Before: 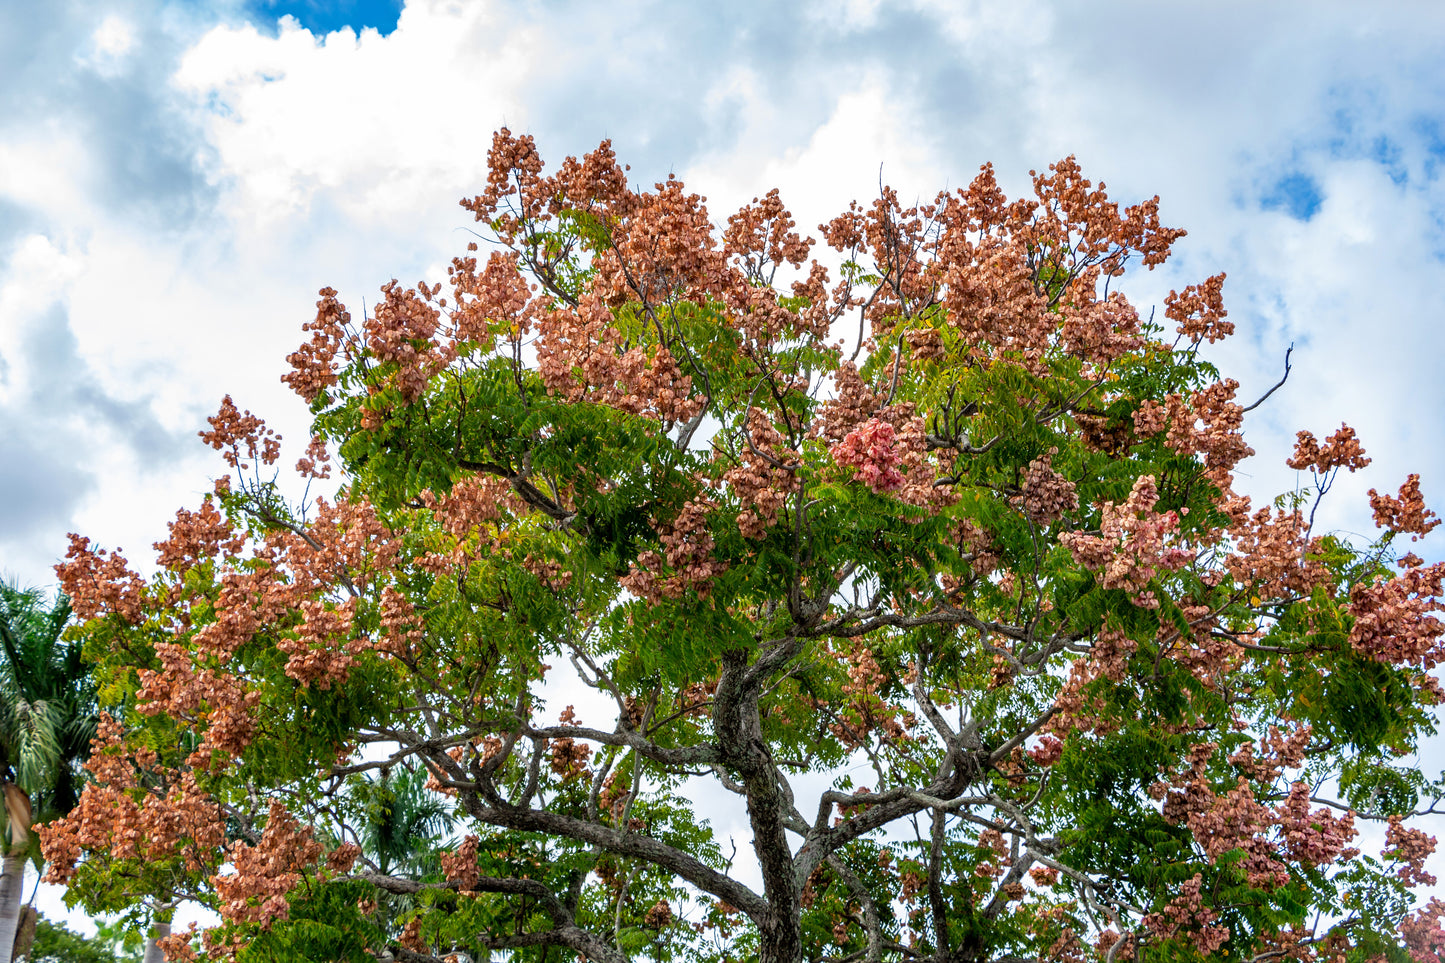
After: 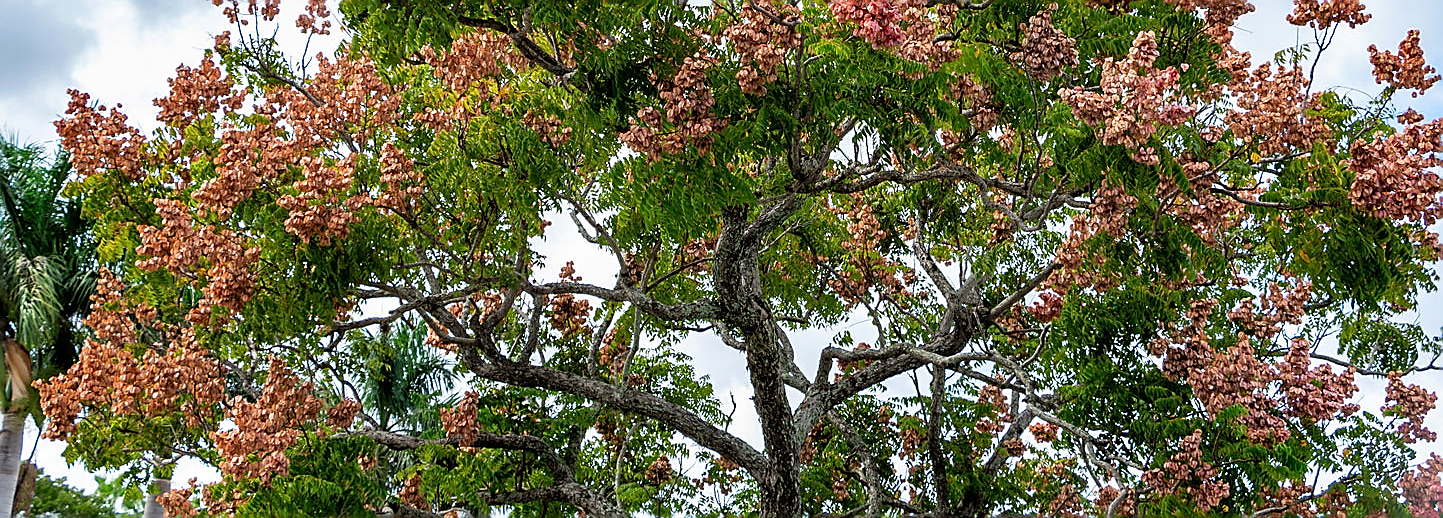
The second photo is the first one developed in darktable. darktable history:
crop and rotate: top 46.163%, right 0.12%
sharpen: radius 1.418, amount 1.264, threshold 0.768
